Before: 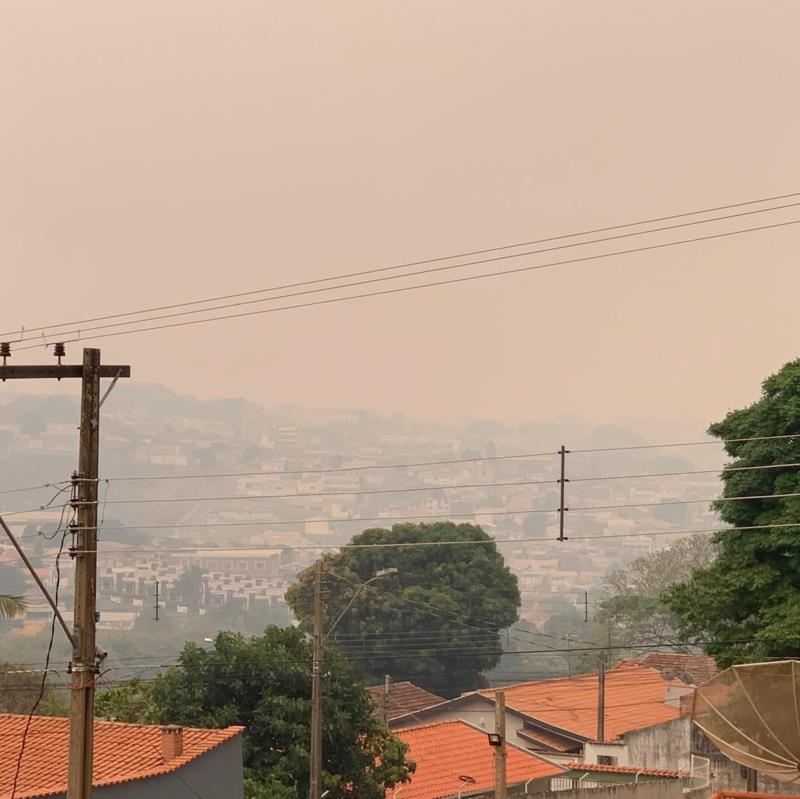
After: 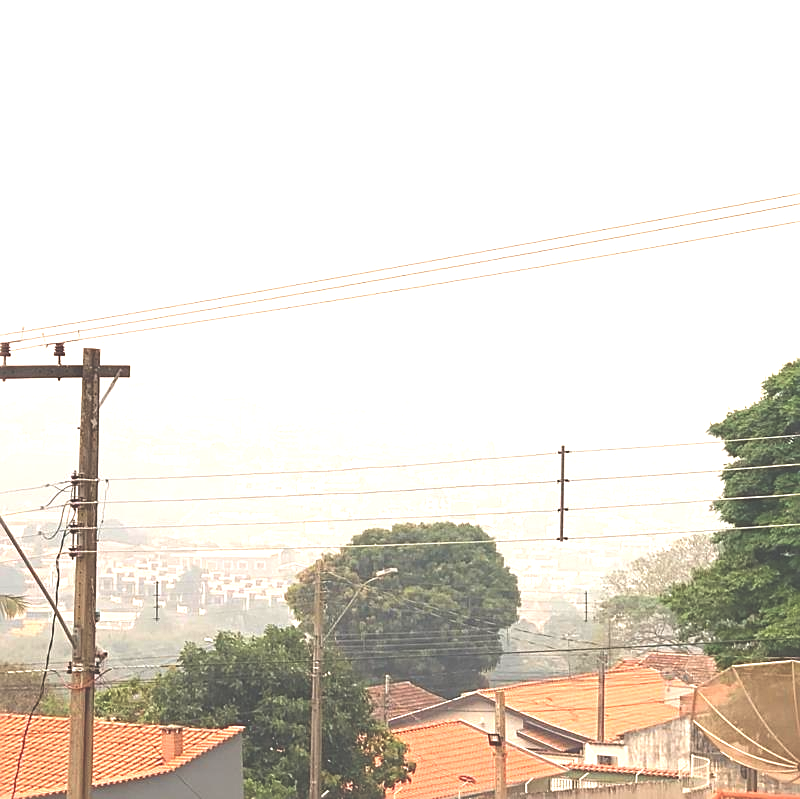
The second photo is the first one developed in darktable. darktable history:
exposure: black level correction -0.023, exposure 1.397 EV, compensate highlight preservation false
sharpen: on, module defaults
